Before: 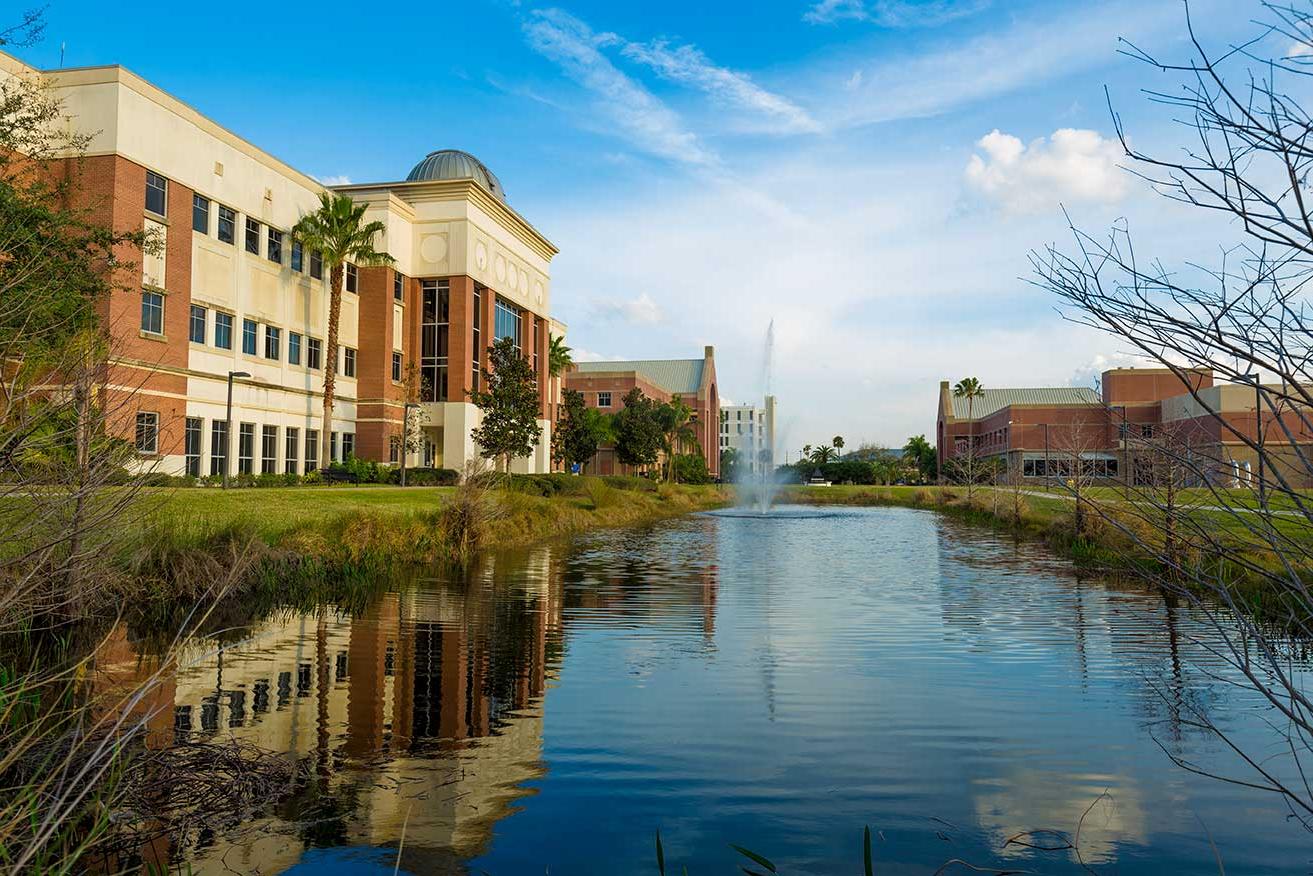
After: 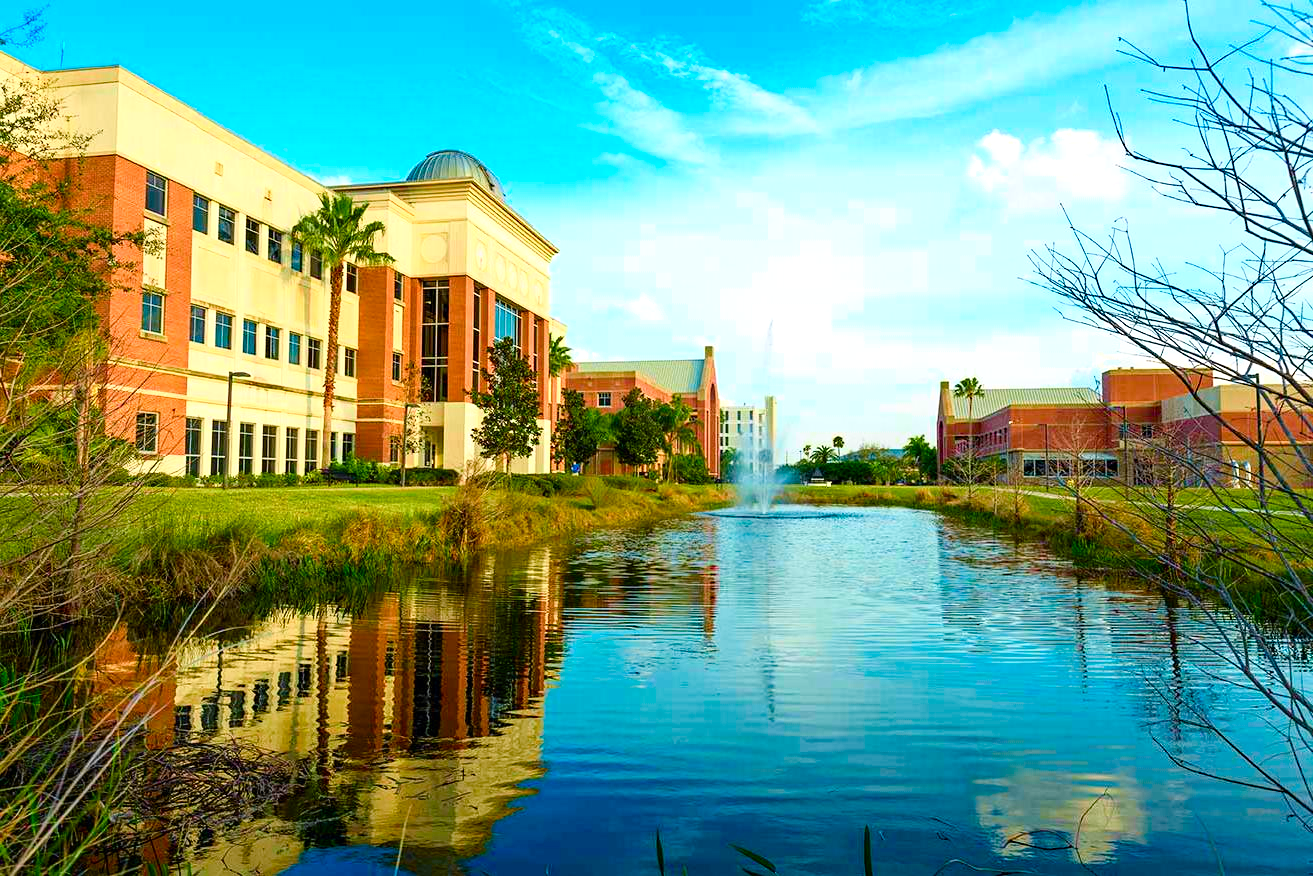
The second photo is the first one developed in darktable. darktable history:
color balance rgb: shadows lift › chroma 2.056%, shadows lift › hue 217.95°, linear chroma grading › global chroma 14.681%, perceptual saturation grading › global saturation 0.901%, perceptual saturation grading › highlights -31.739%, perceptual saturation grading › mid-tones 5.568%, perceptual saturation grading › shadows 18.46%, perceptual brilliance grading › global brilliance 12.017%, global vibrance 41.074%
haze removal: compatibility mode true, adaptive false
tone curve: curves: ch0 [(0, 0) (0.051, 0.047) (0.102, 0.099) (0.258, 0.29) (0.442, 0.527) (0.695, 0.804) (0.88, 0.952) (1, 1)]; ch1 [(0, 0) (0.339, 0.298) (0.402, 0.363) (0.444, 0.415) (0.485, 0.469) (0.494, 0.493) (0.504, 0.501) (0.525, 0.534) (0.555, 0.593) (0.594, 0.648) (1, 1)]; ch2 [(0, 0) (0.48, 0.48) (0.504, 0.5) (0.535, 0.557) (0.581, 0.623) (0.649, 0.683) (0.824, 0.815) (1, 1)], color space Lab, independent channels, preserve colors none
